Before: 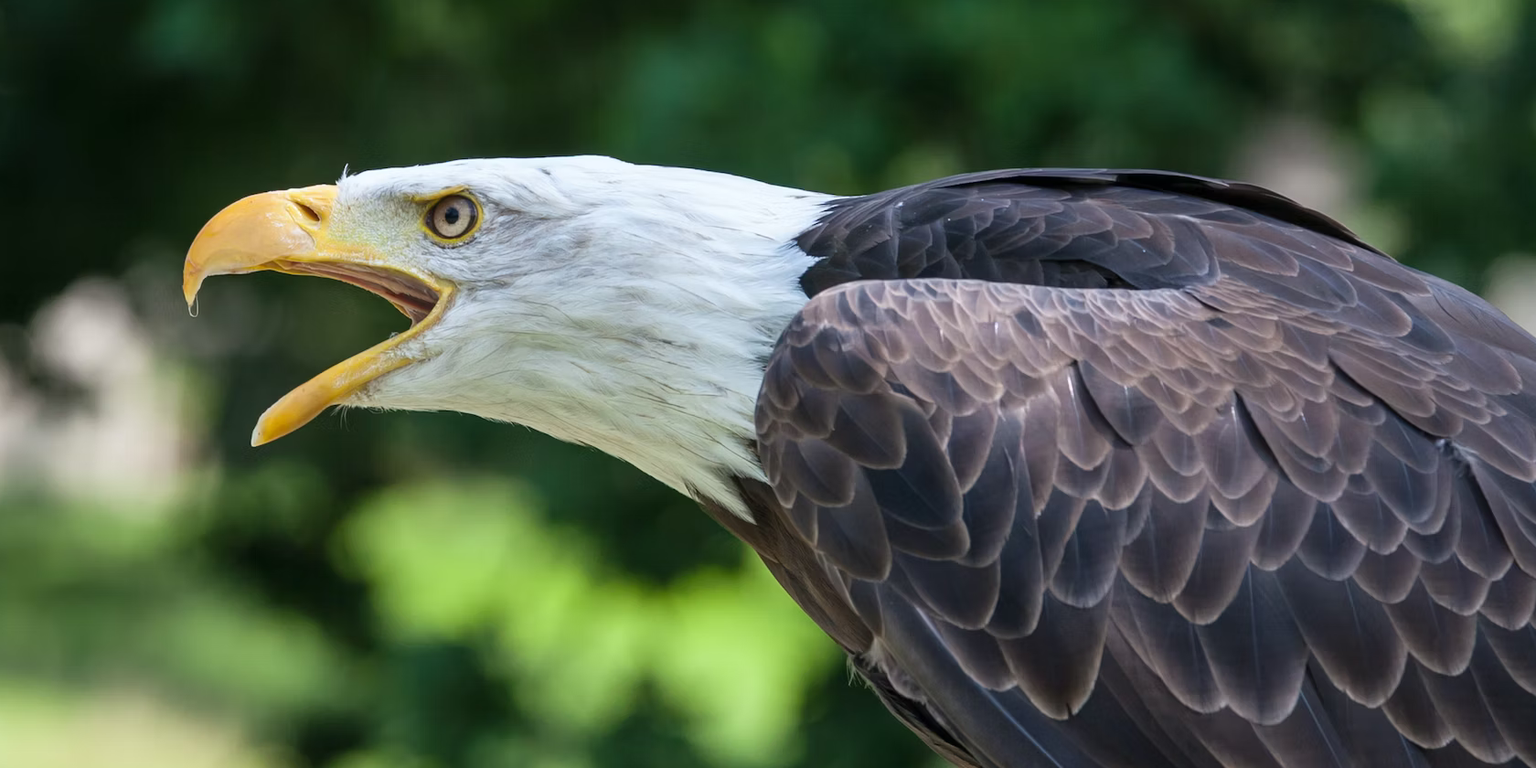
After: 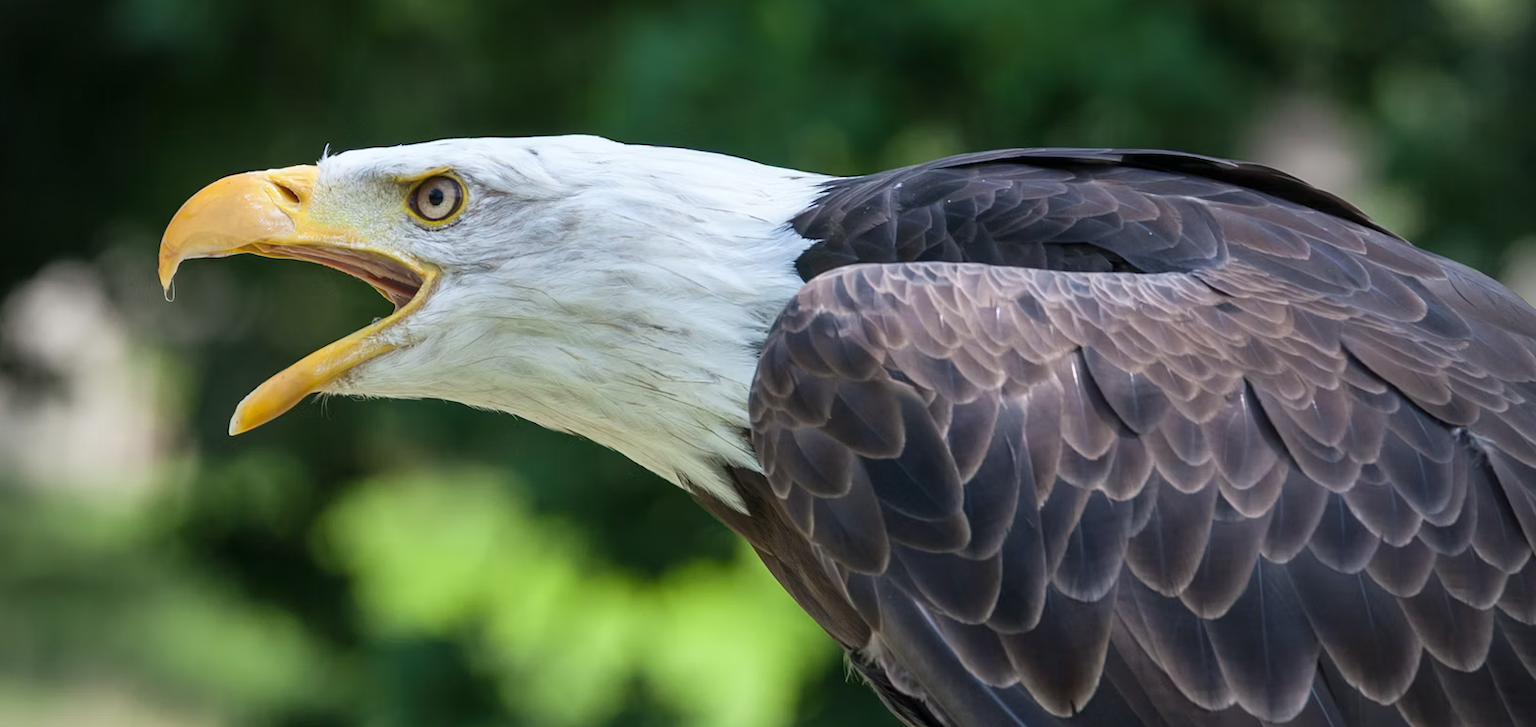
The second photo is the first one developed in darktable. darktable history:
crop: left 1.964%, top 3.251%, right 1.122%, bottom 4.933%
vignetting: on, module defaults
exposure: compensate highlight preservation false
